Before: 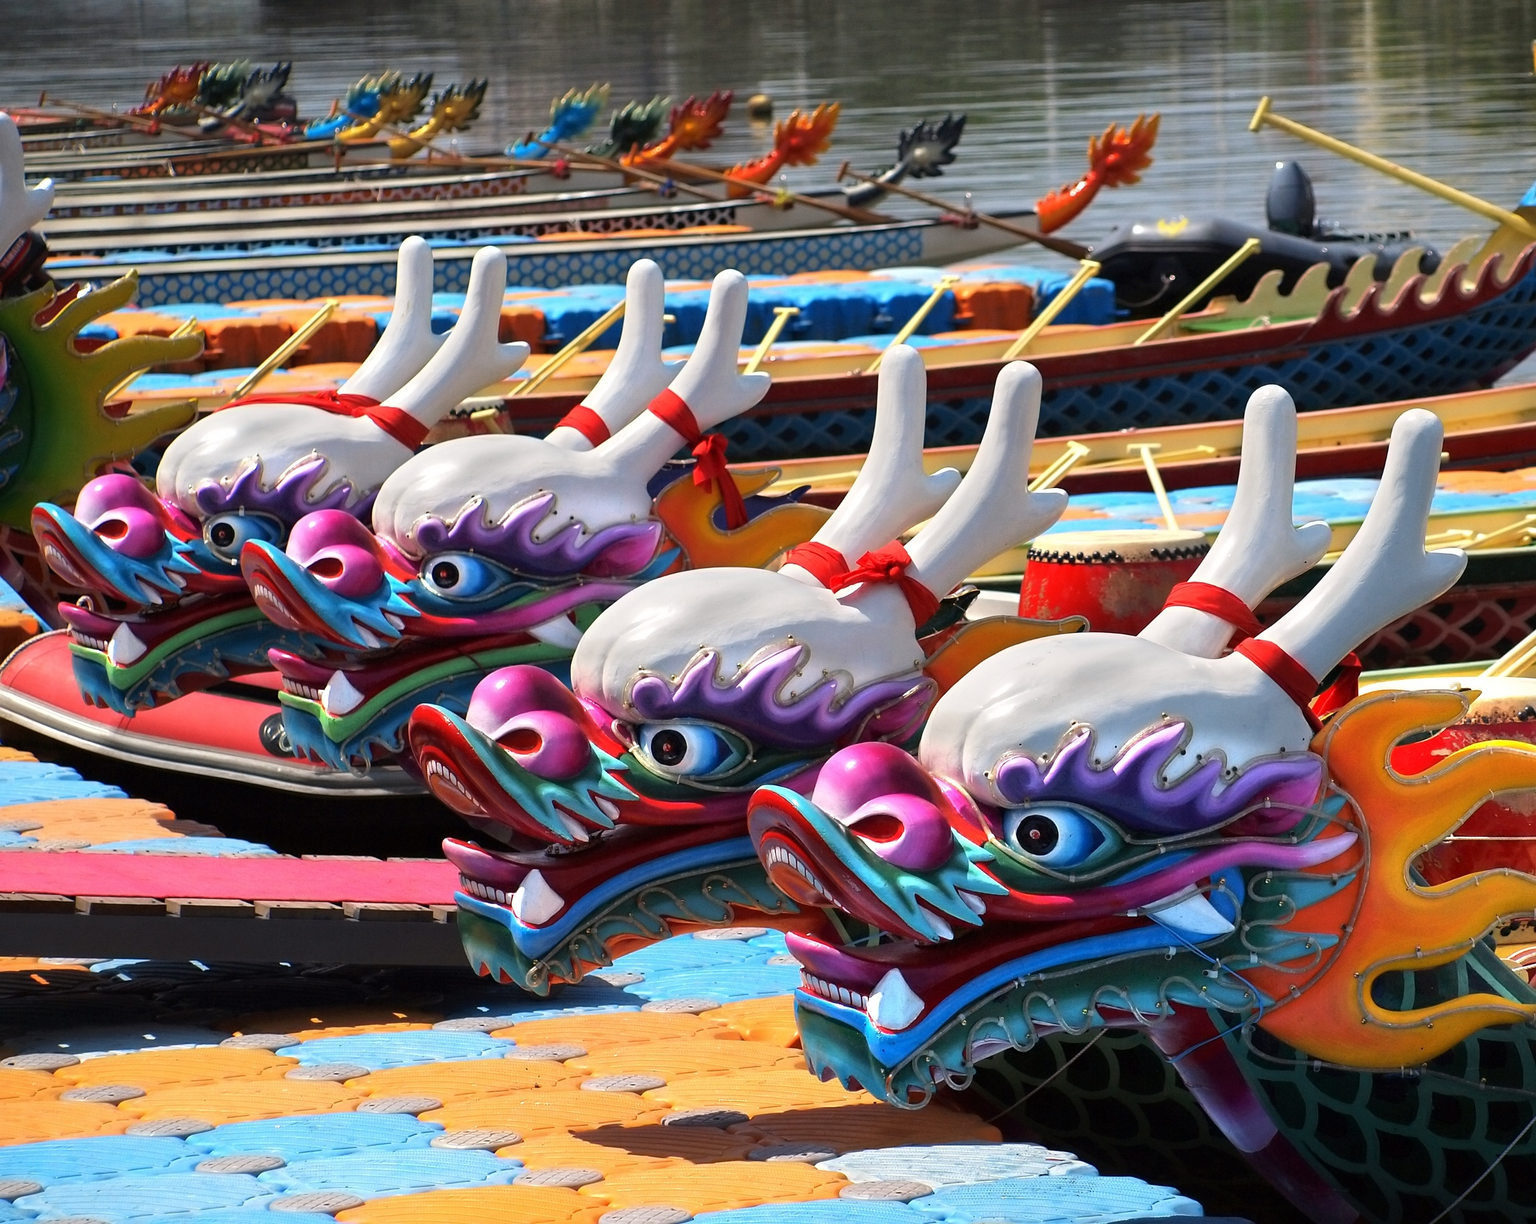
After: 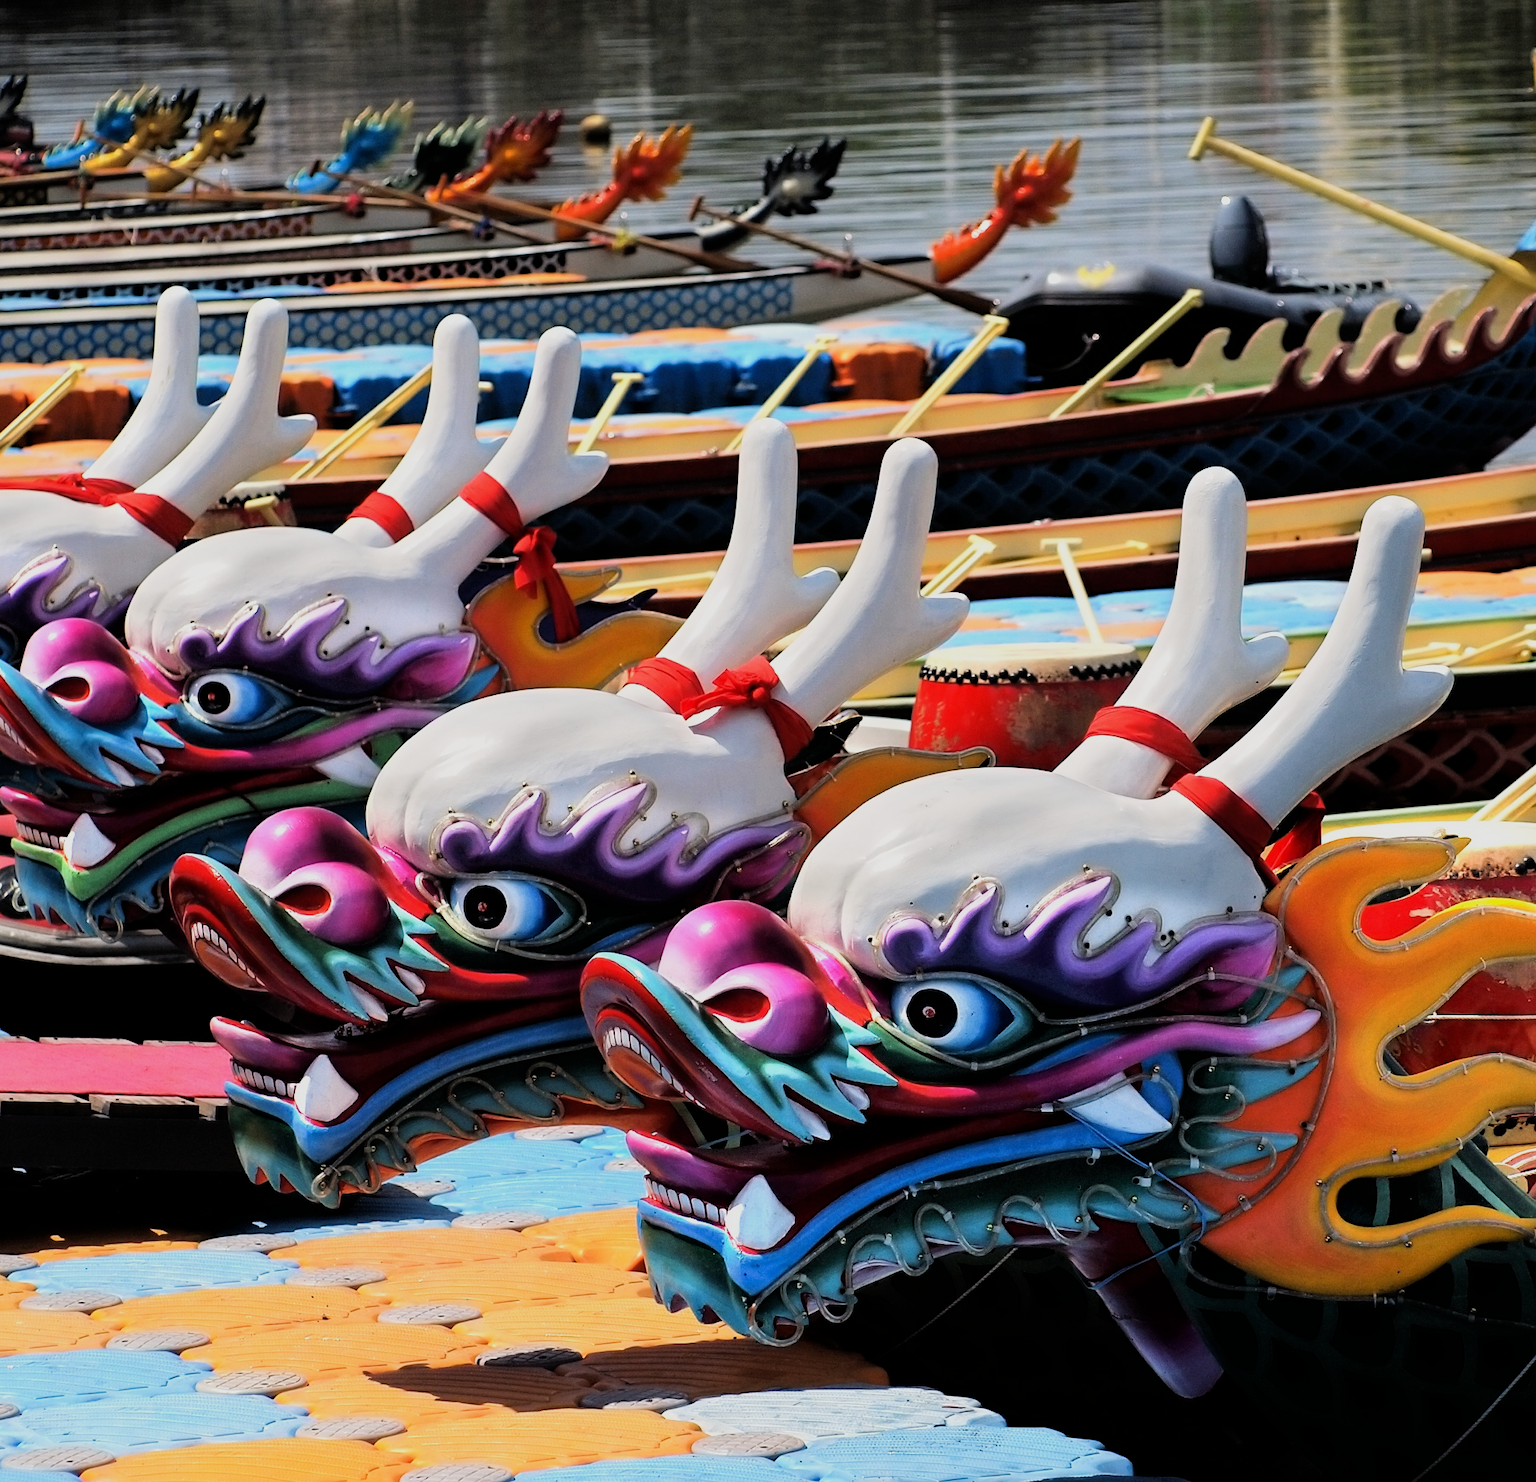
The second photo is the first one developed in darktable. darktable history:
filmic rgb: black relative exposure -5.12 EV, white relative exposure 3.98 EV, hardness 2.88, contrast 1.298, highlights saturation mix -29.69%
crop: left 17.545%, bottom 0.022%
